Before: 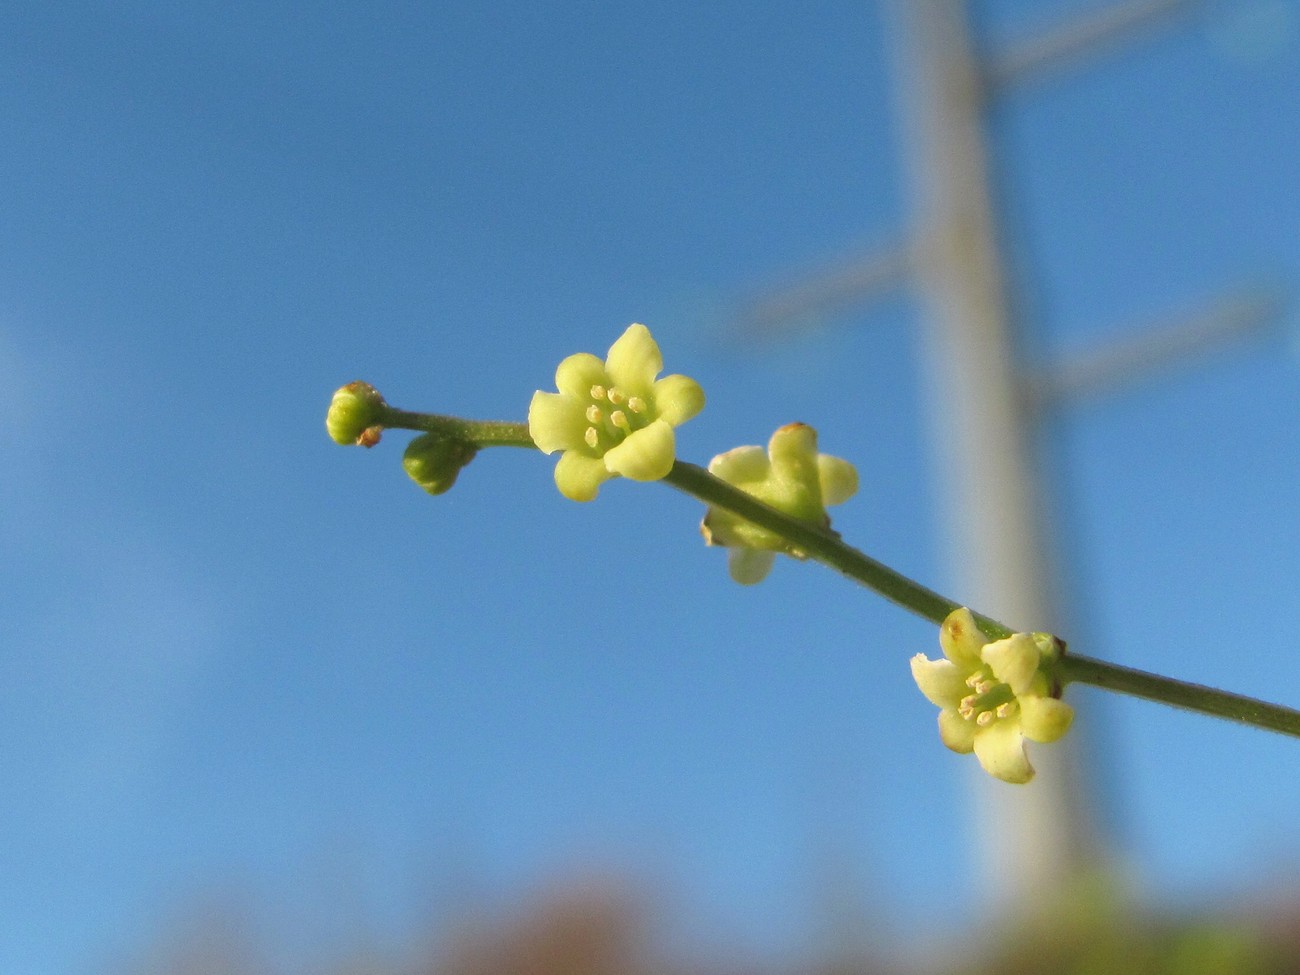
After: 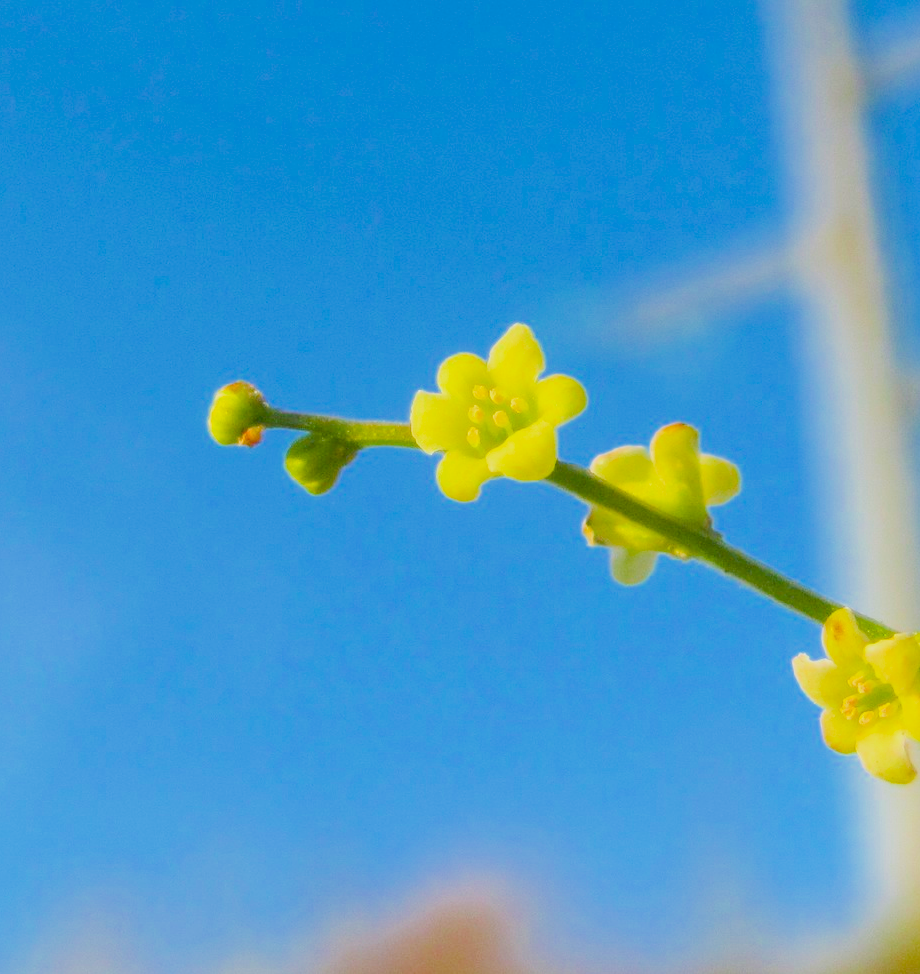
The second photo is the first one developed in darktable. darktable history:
color balance rgb: shadows lift › chroma 2.024%, shadows lift › hue 221.6°, perceptual saturation grading › global saturation 37.185%, perceptual saturation grading › shadows 35.304%, global vibrance 14.888%
filmic rgb: black relative exposure -6.95 EV, white relative exposure 5.59 EV, hardness 2.84, preserve chrominance max RGB, color science v6 (2022), contrast in shadows safe, contrast in highlights safe
crop and rotate: left 9.083%, right 20.132%
exposure: exposure 0.609 EV, compensate exposure bias true, compensate highlight preservation false
